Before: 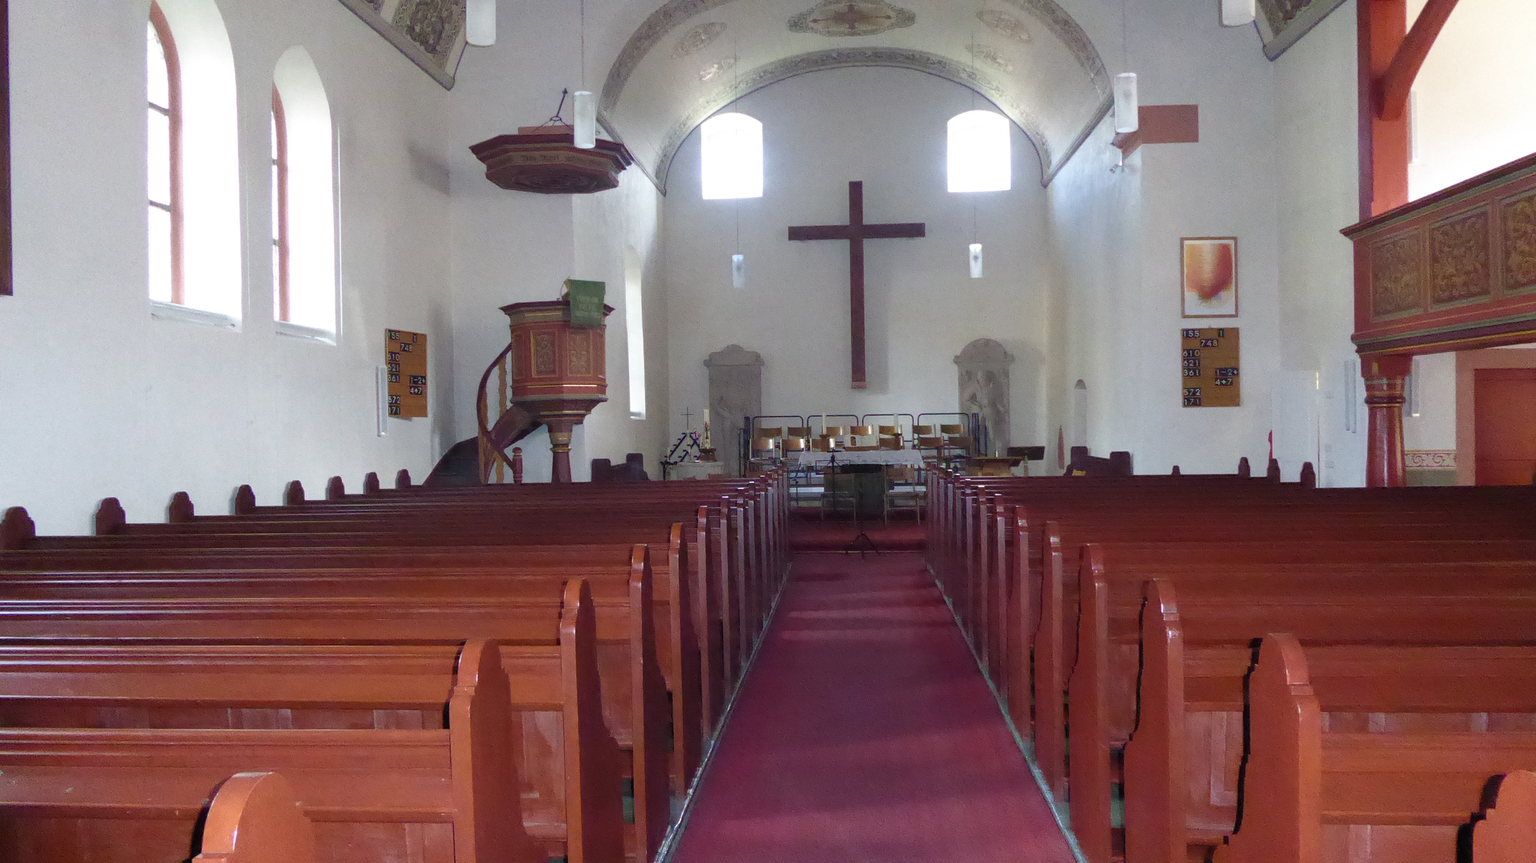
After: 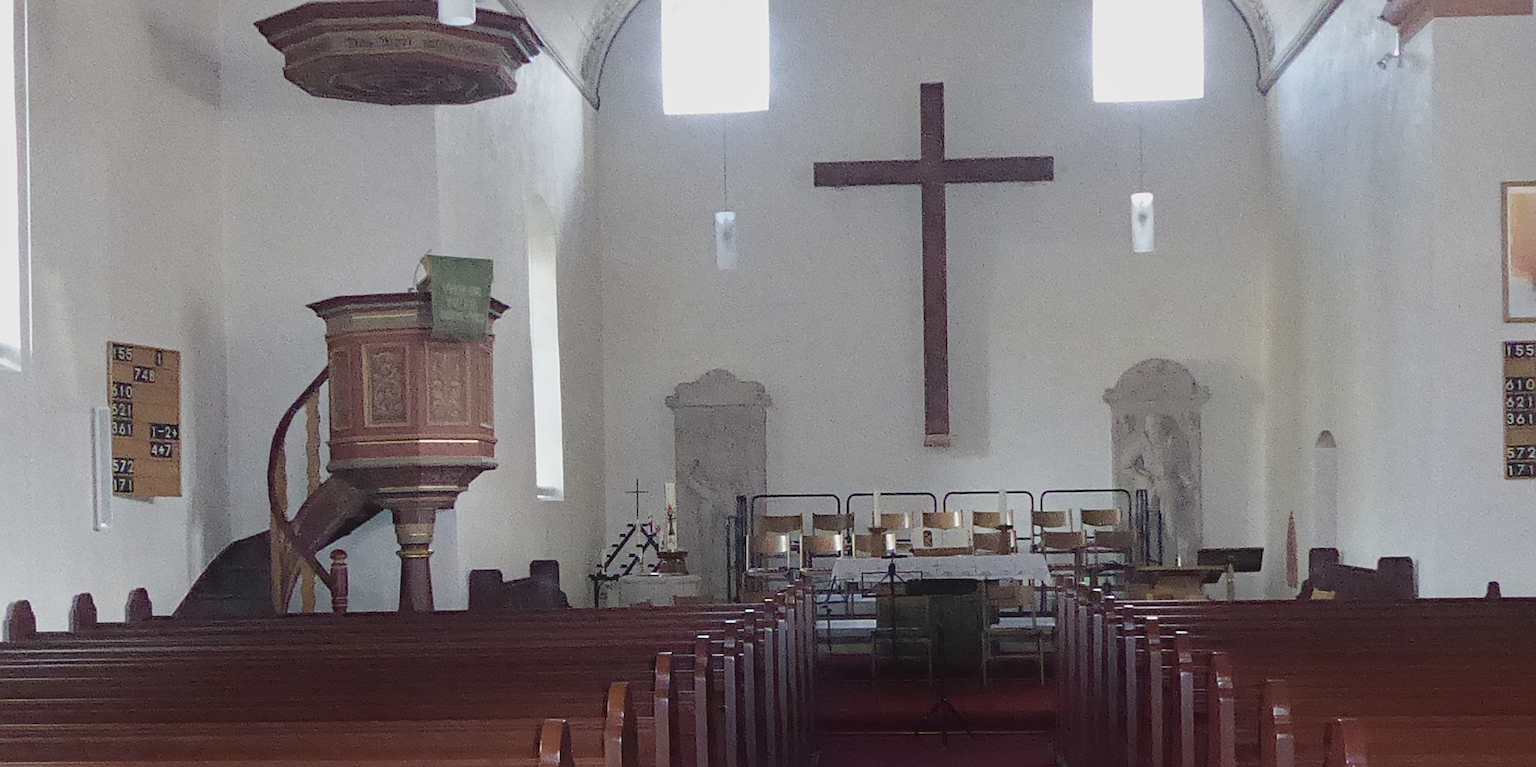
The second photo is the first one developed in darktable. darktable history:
crop: left 21.124%, top 15.533%, right 21.813%, bottom 33.75%
shadows and highlights: shadows -88.89, highlights -35.51, soften with gaussian
base curve: preserve colors none
haze removal: strength 0.286, distance 0.247, compatibility mode true, adaptive false
tone curve: curves: ch0 [(0, 0) (0.003, 0.015) (0.011, 0.019) (0.025, 0.027) (0.044, 0.041) (0.069, 0.055) (0.1, 0.079) (0.136, 0.099) (0.177, 0.149) (0.224, 0.216) (0.277, 0.292) (0.335, 0.383) (0.399, 0.474) (0.468, 0.556) (0.543, 0.632) (0.623, 0.711) (0.709, 0.789) (0.801, 0.871) (0.898, 0.944) (1, 1)], color space Lab, independent channels, preserve colors none
sharpen: on, module defaults
contrast brightness saturation: contrast -0.247, saturation -0.44
